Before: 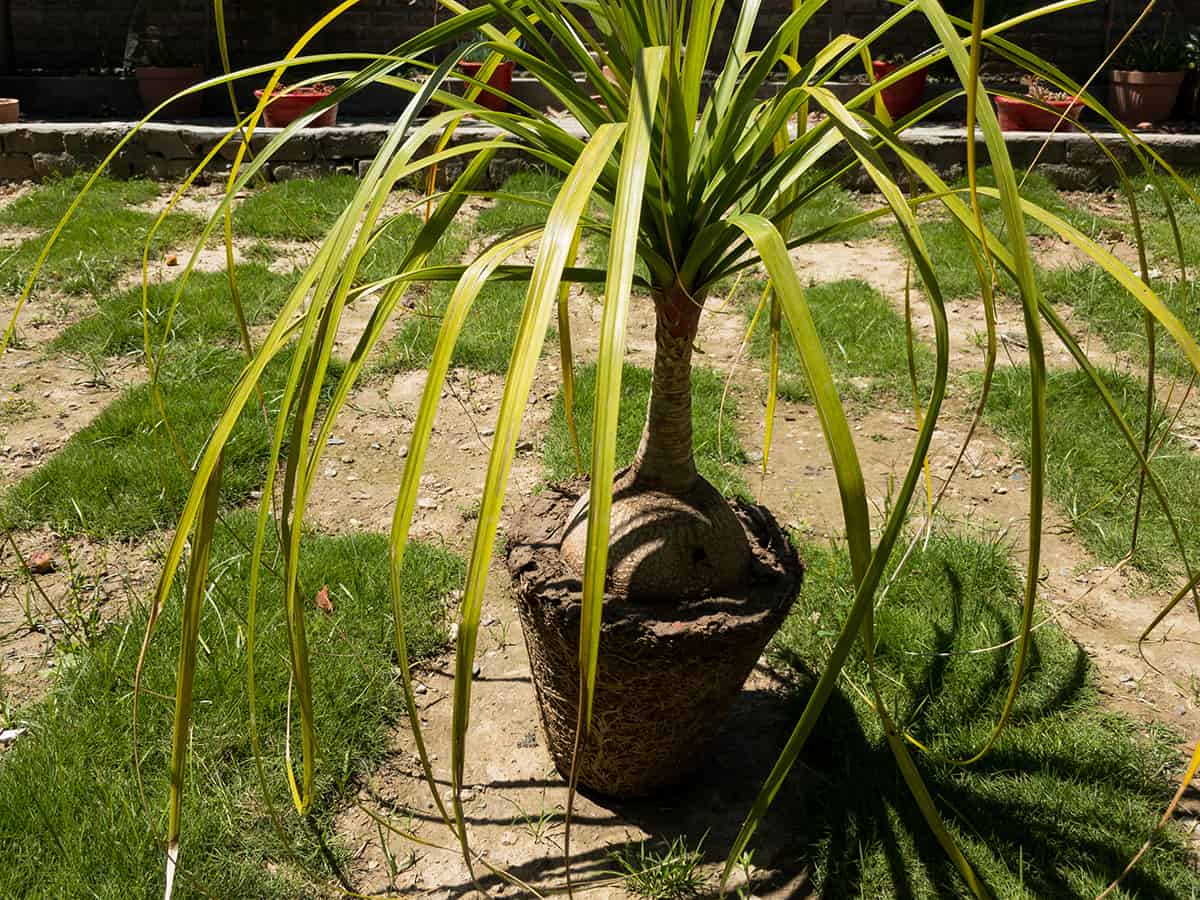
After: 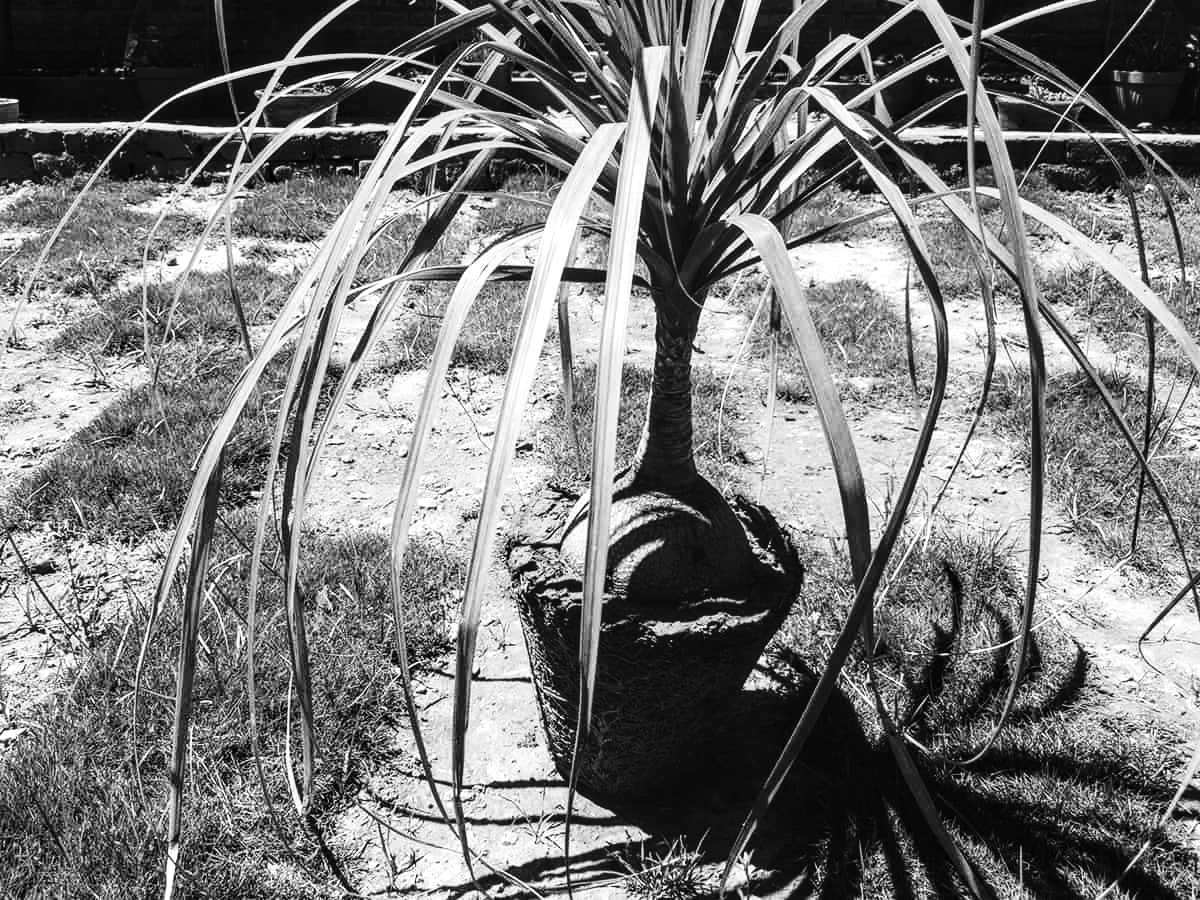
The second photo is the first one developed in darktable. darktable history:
monochrome: on, module defaults
base curve: curves: ch0 [(0, 0) (0.036, 0.025) (0.121, 0.166) (0.206, 0.329) (0.605, 0.79) (1, 1)], preserve colors none
local contrast: on, module defaults
tone equalizer: -8 EV -0.75 EV, -7 EV -0.7 EV, -6 EV -0.6 EV, -5 EV -0.4 EV, -3 EV 0.4 EV, -2 EV 0.6 EV, -1 EV 0.7 EV, +0 EV 0.75 EV, edges refinement/feathering 500, mask exposure compensation -1.57 EV, preserve details no
